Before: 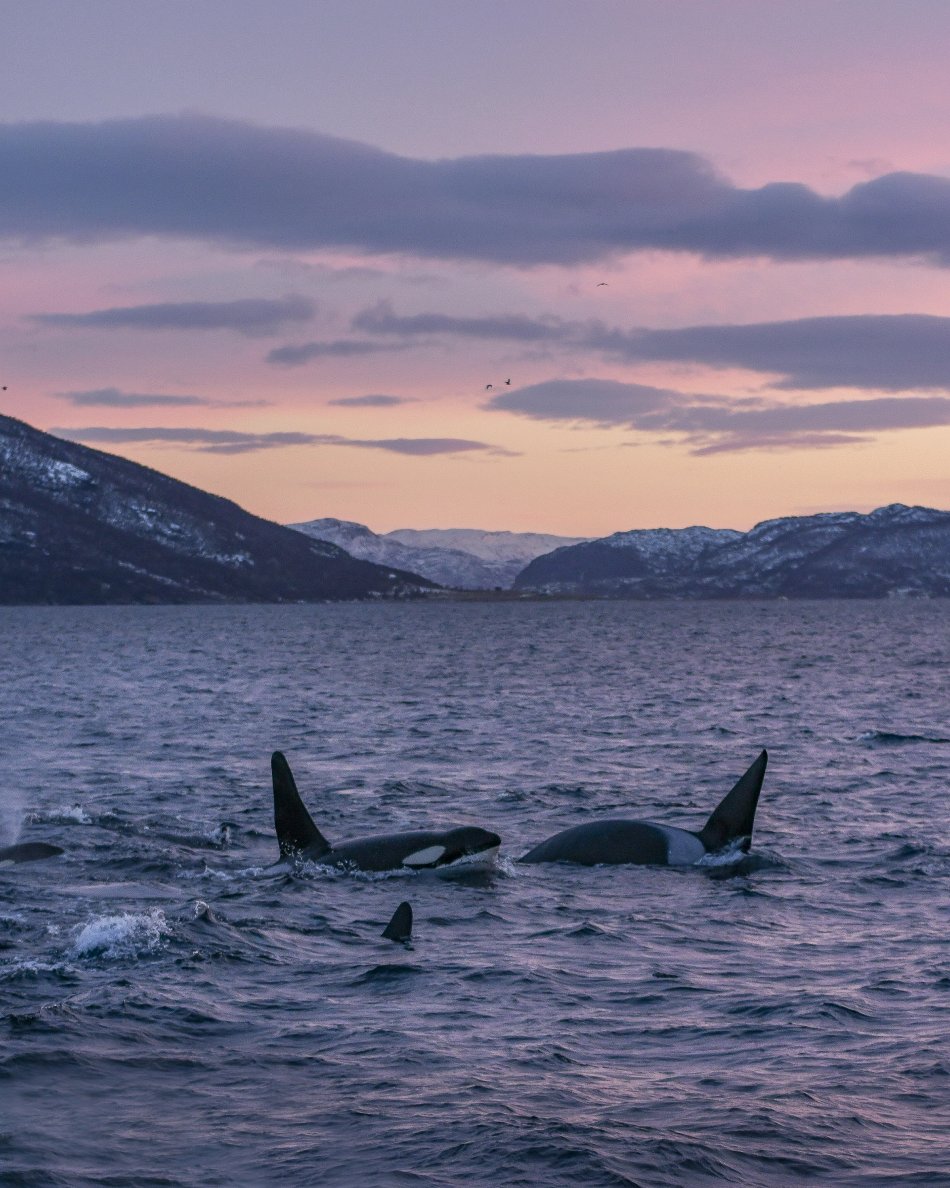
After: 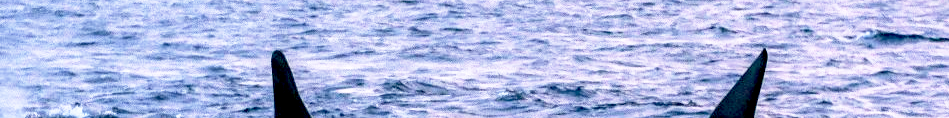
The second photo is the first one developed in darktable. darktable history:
base curve: curves: ch0 [(0, 0) (0.579, 0.807) (1, 1)], preserve colors none
exposure: black level correction 0.009, exposure 1.425 EV, compensate highlight preservation false
crop and rotate: top 59.084%, bottom 30.916%
